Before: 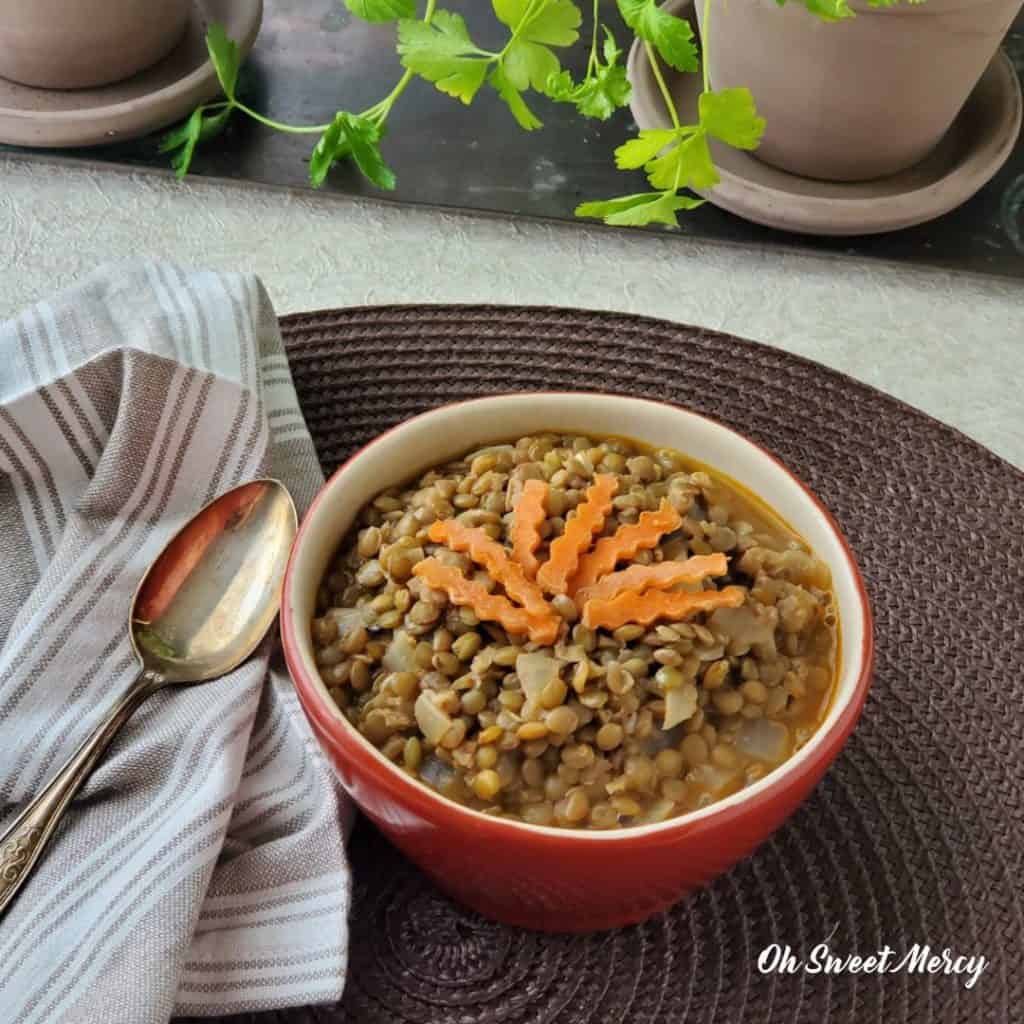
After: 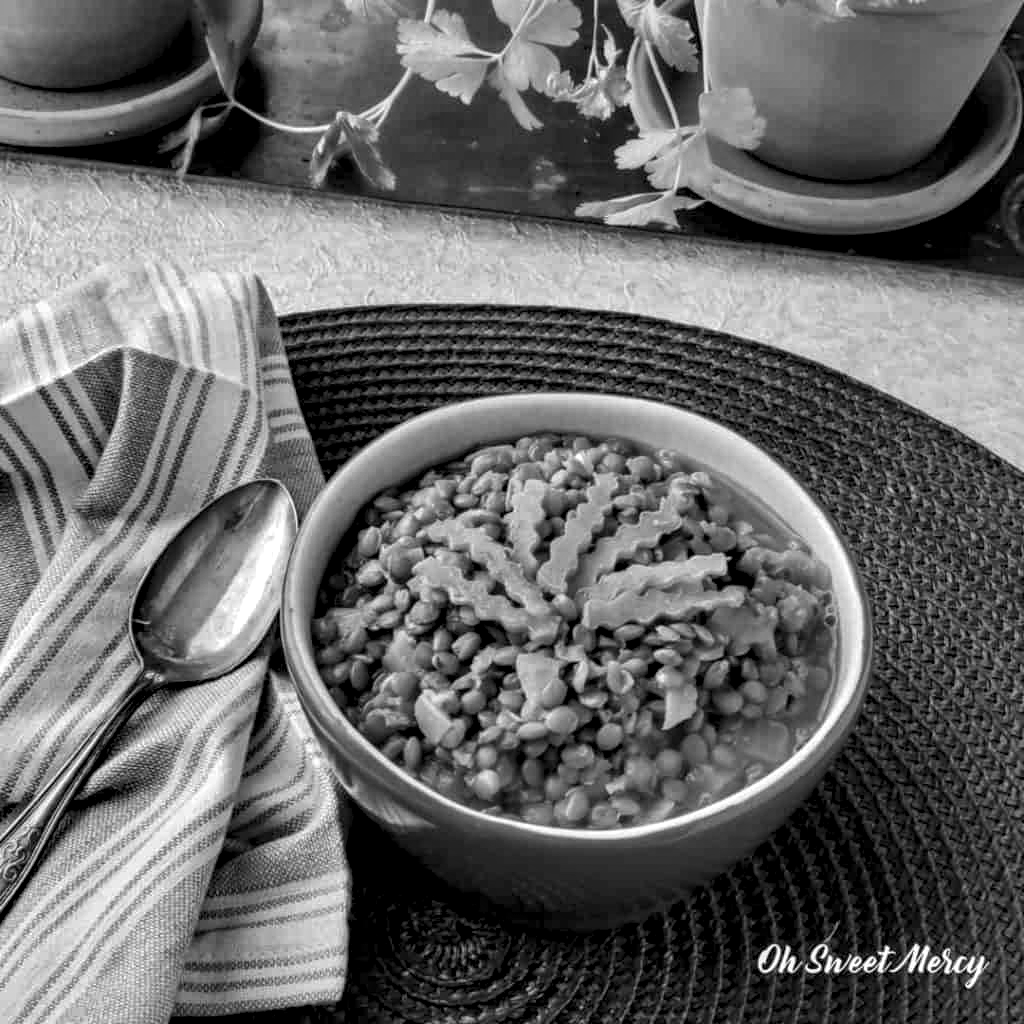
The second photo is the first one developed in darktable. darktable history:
local contrast: detail 150%
haze removal: compatibility mode true, adaptive false
levels: levels [0.026, 0.507, 0.987]
white balance: red 0.926, green 1.003, blue 1.133
monochrome: on, module defaults
